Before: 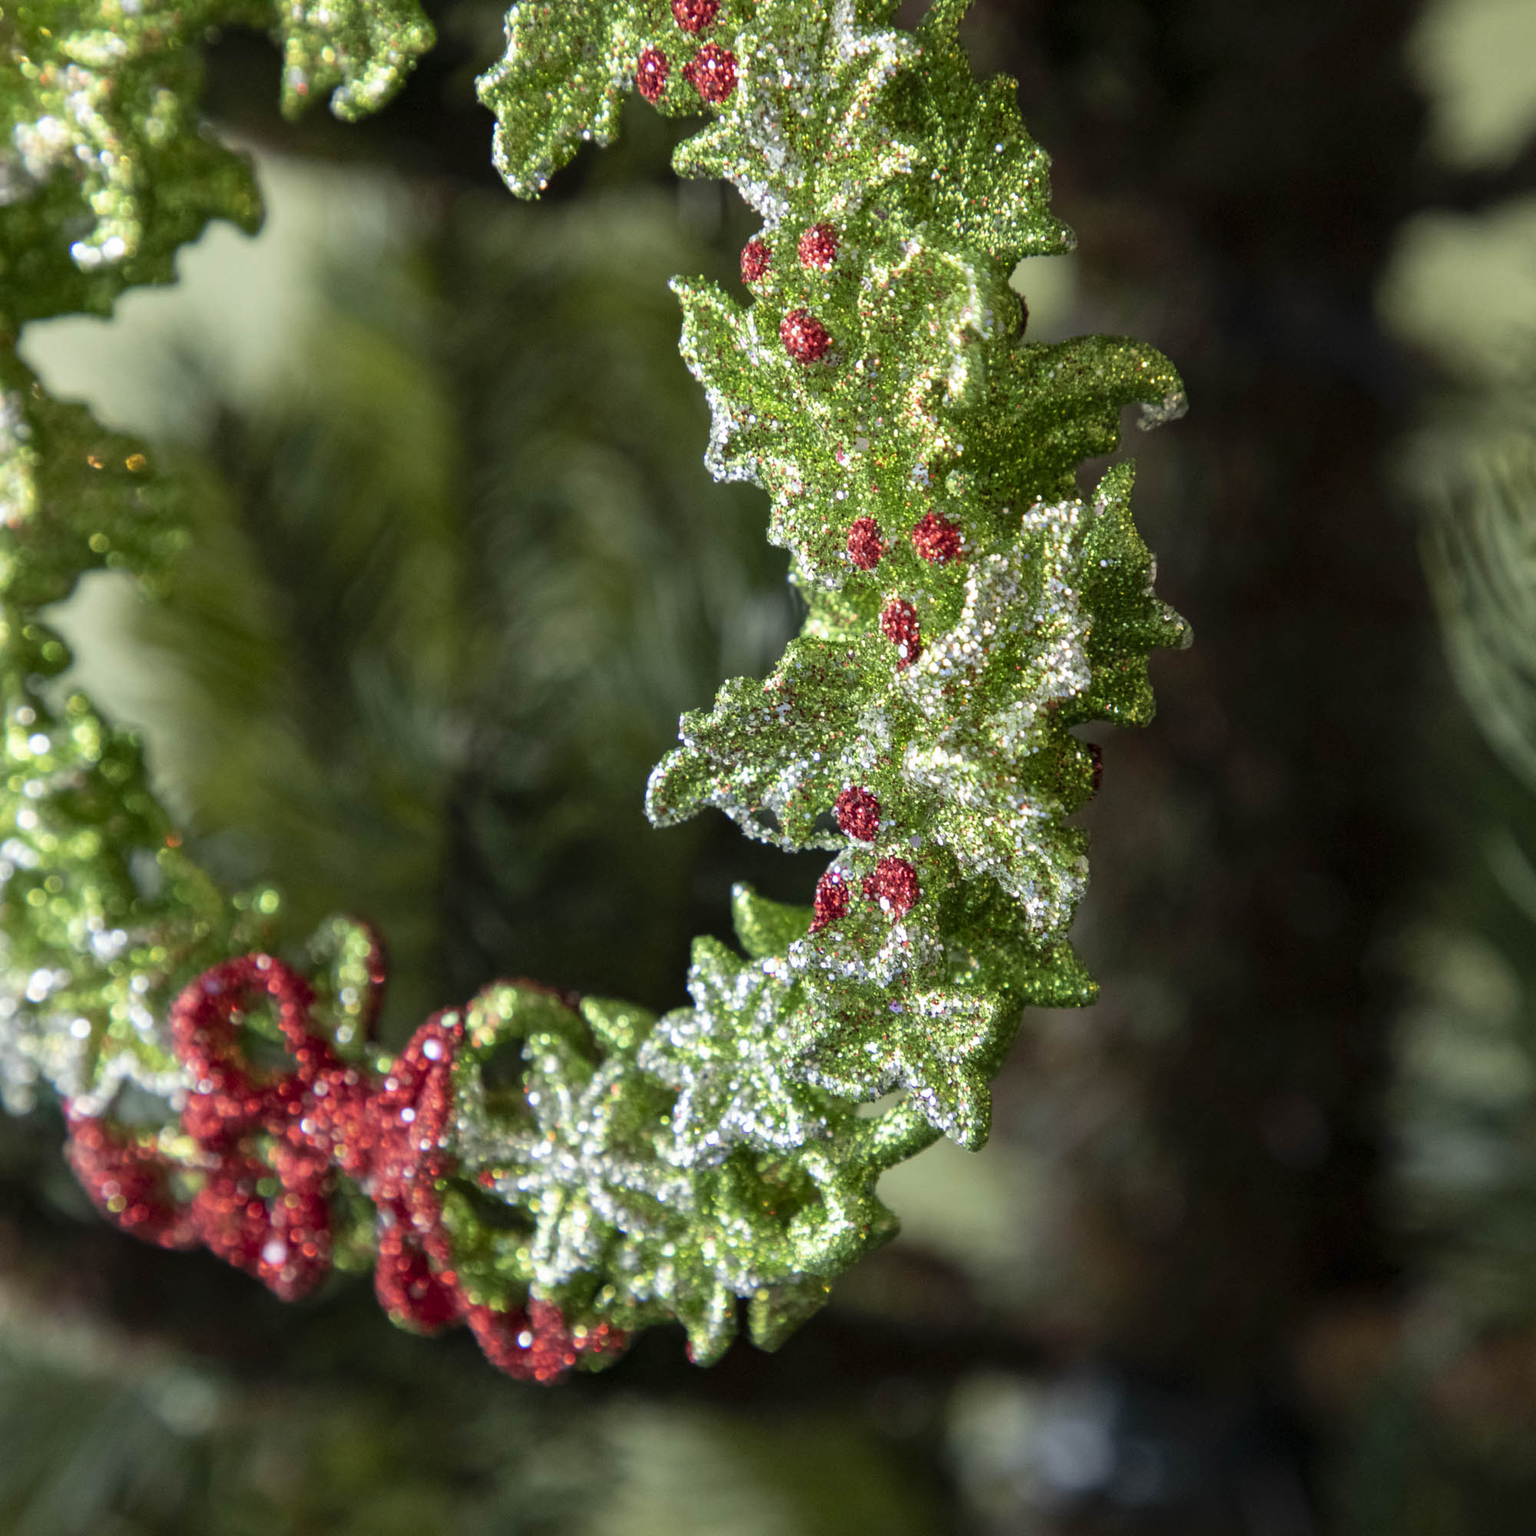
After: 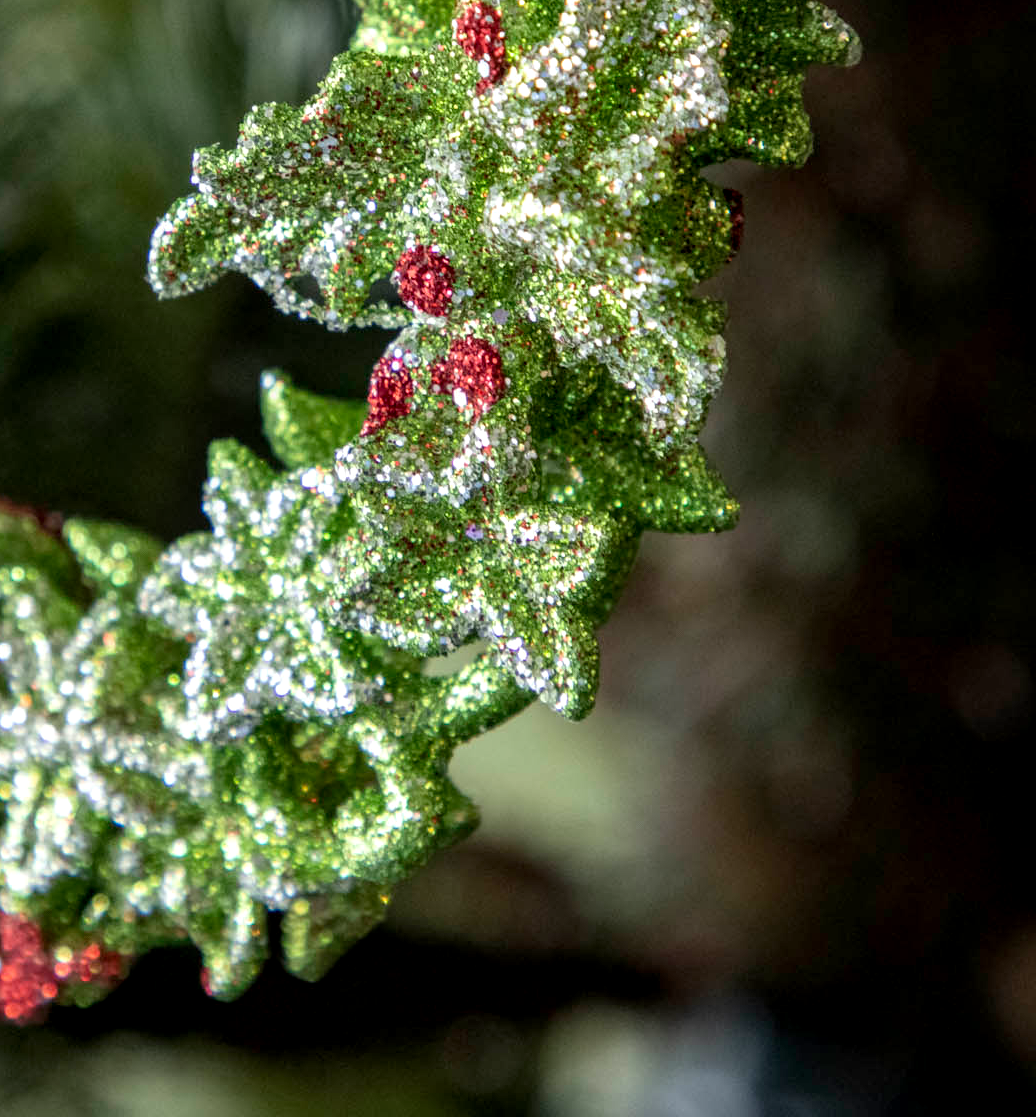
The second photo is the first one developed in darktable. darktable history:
crop: left 34.603%, top 38.983%, right 13.548%, bottom 5.117%
local contrast: detail 130%
exposure: black level correction 0.001, compensate exposure bias true, compensate highlight preservation false
